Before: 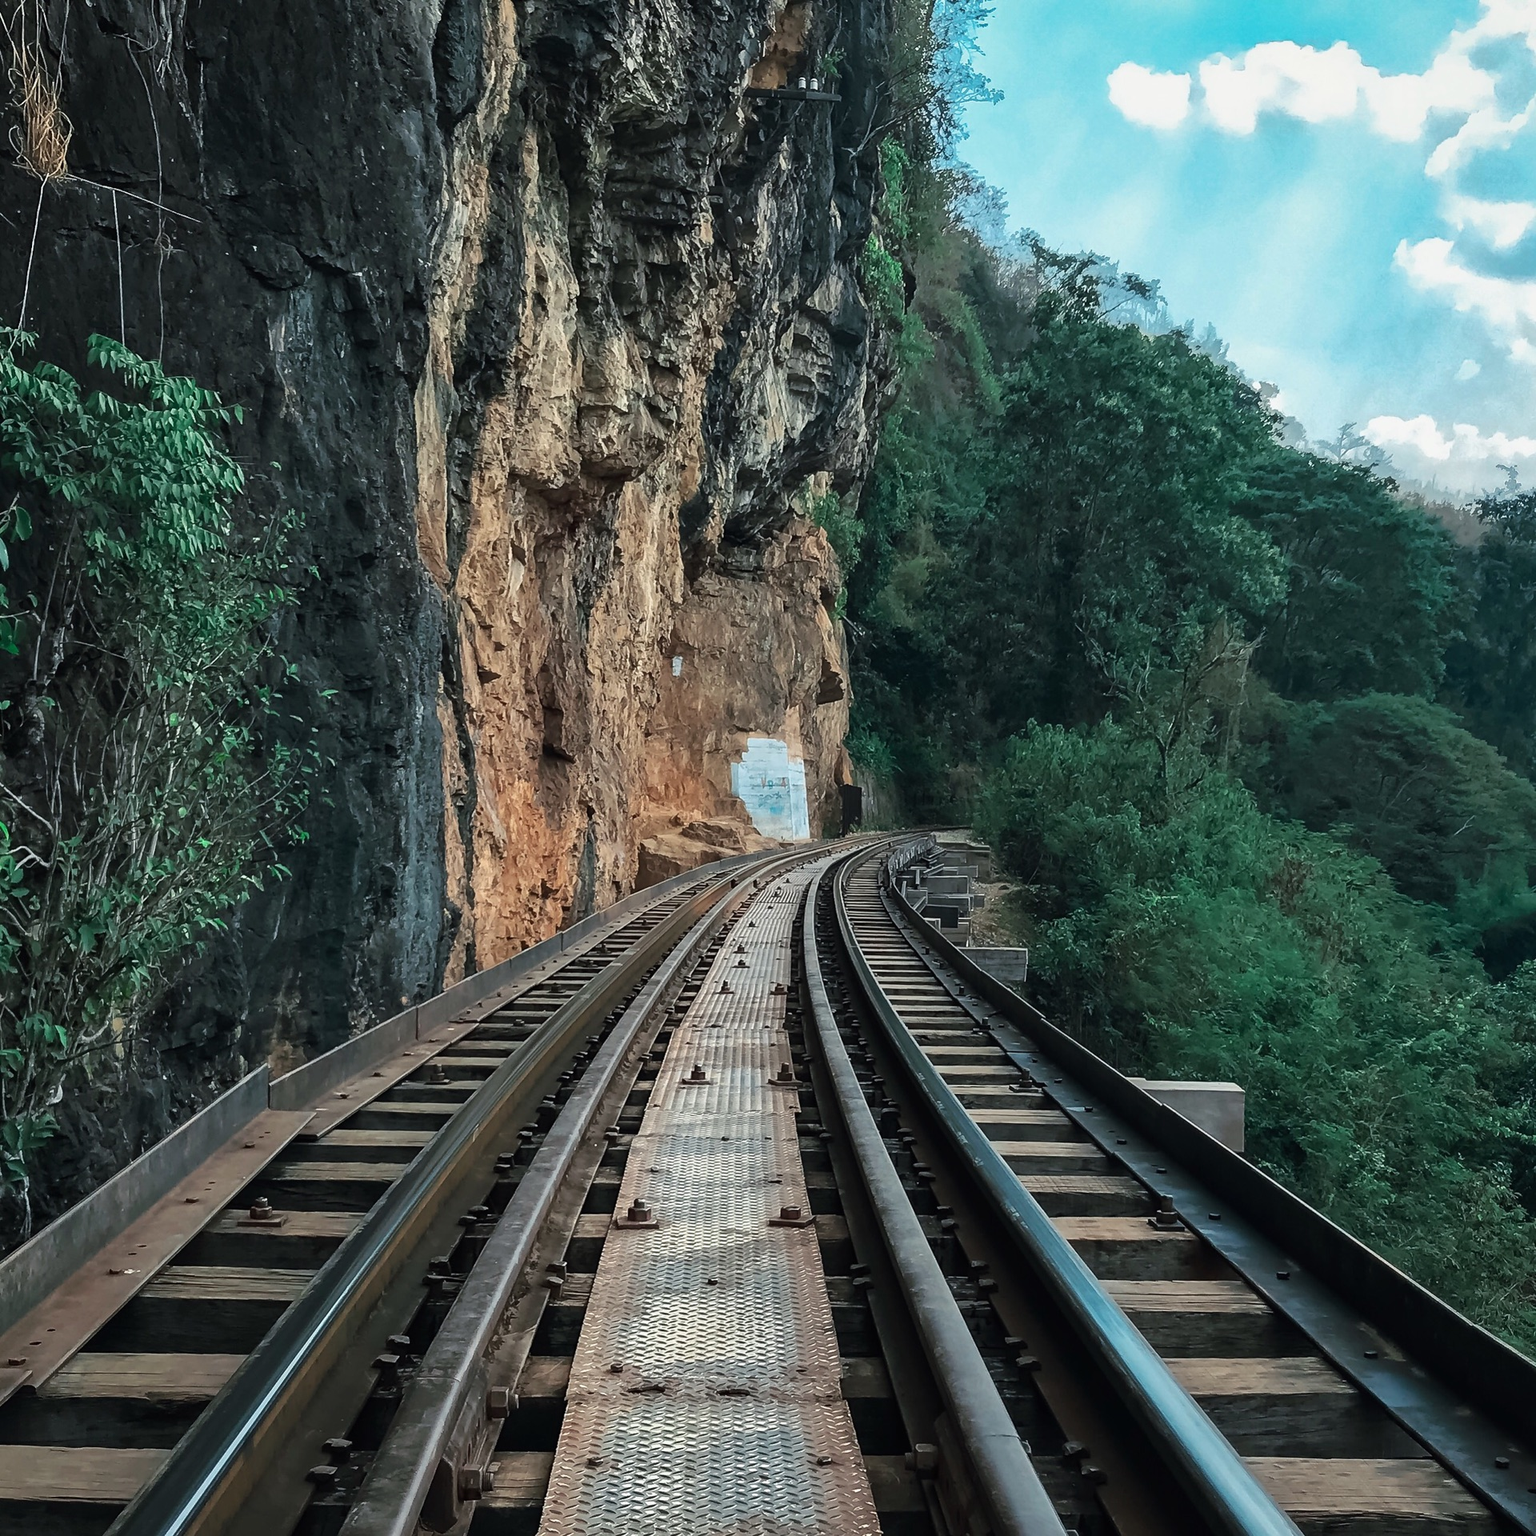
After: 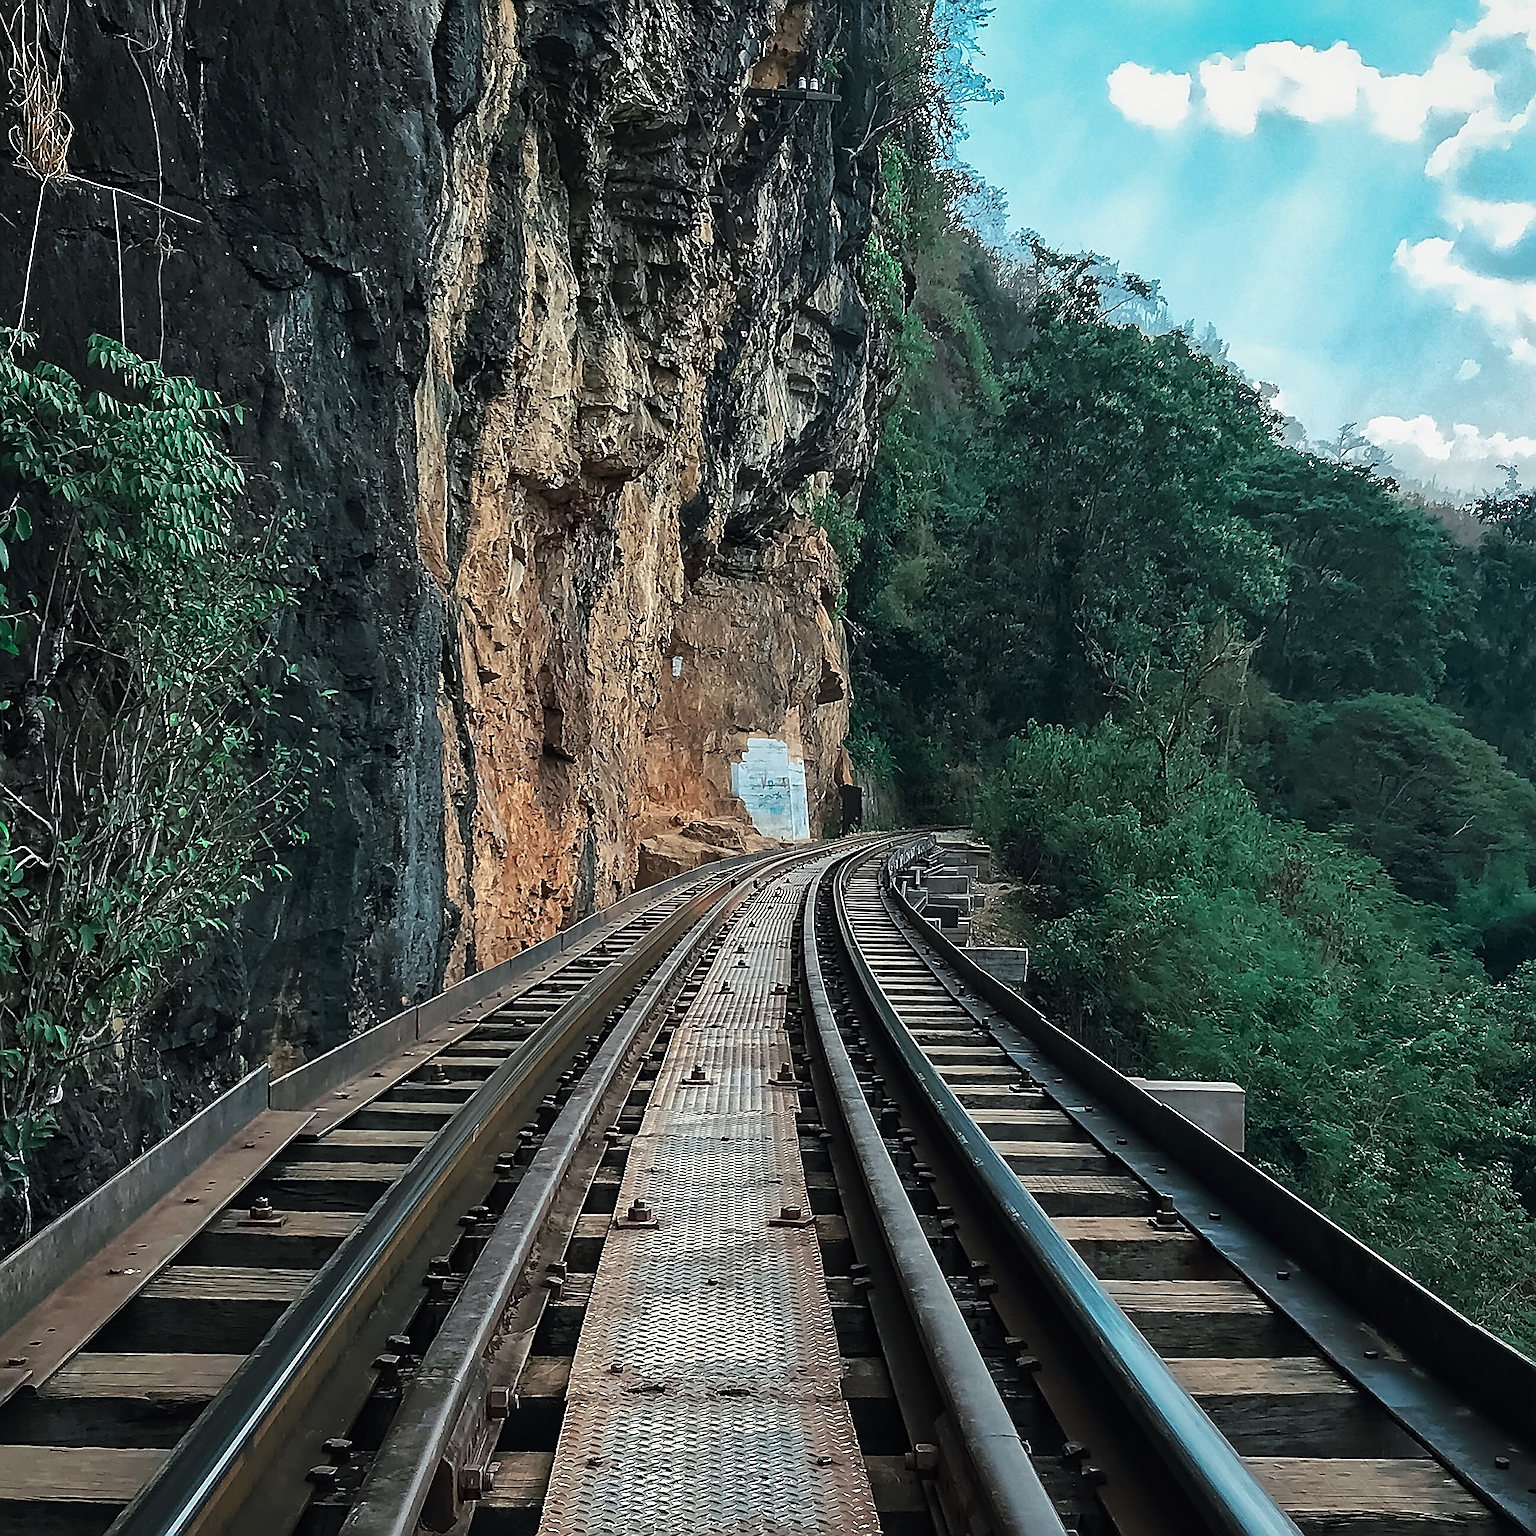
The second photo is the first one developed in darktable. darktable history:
sharpen: radius 1.638, amount 1.287
